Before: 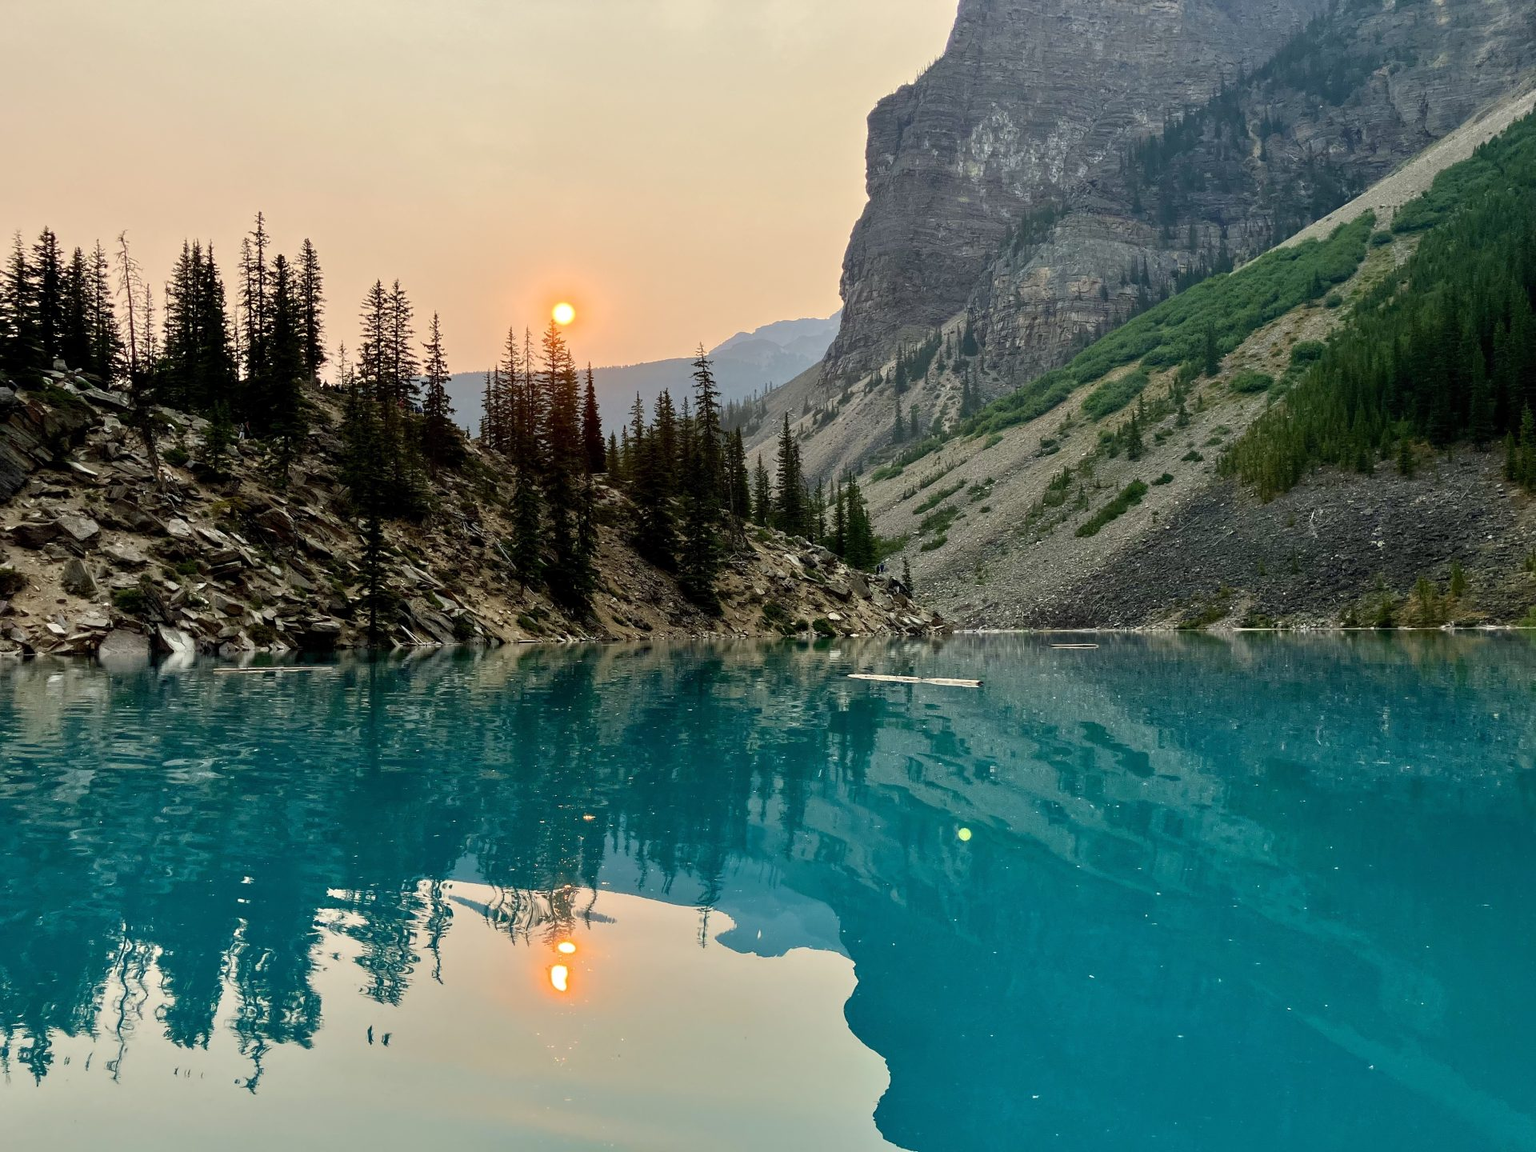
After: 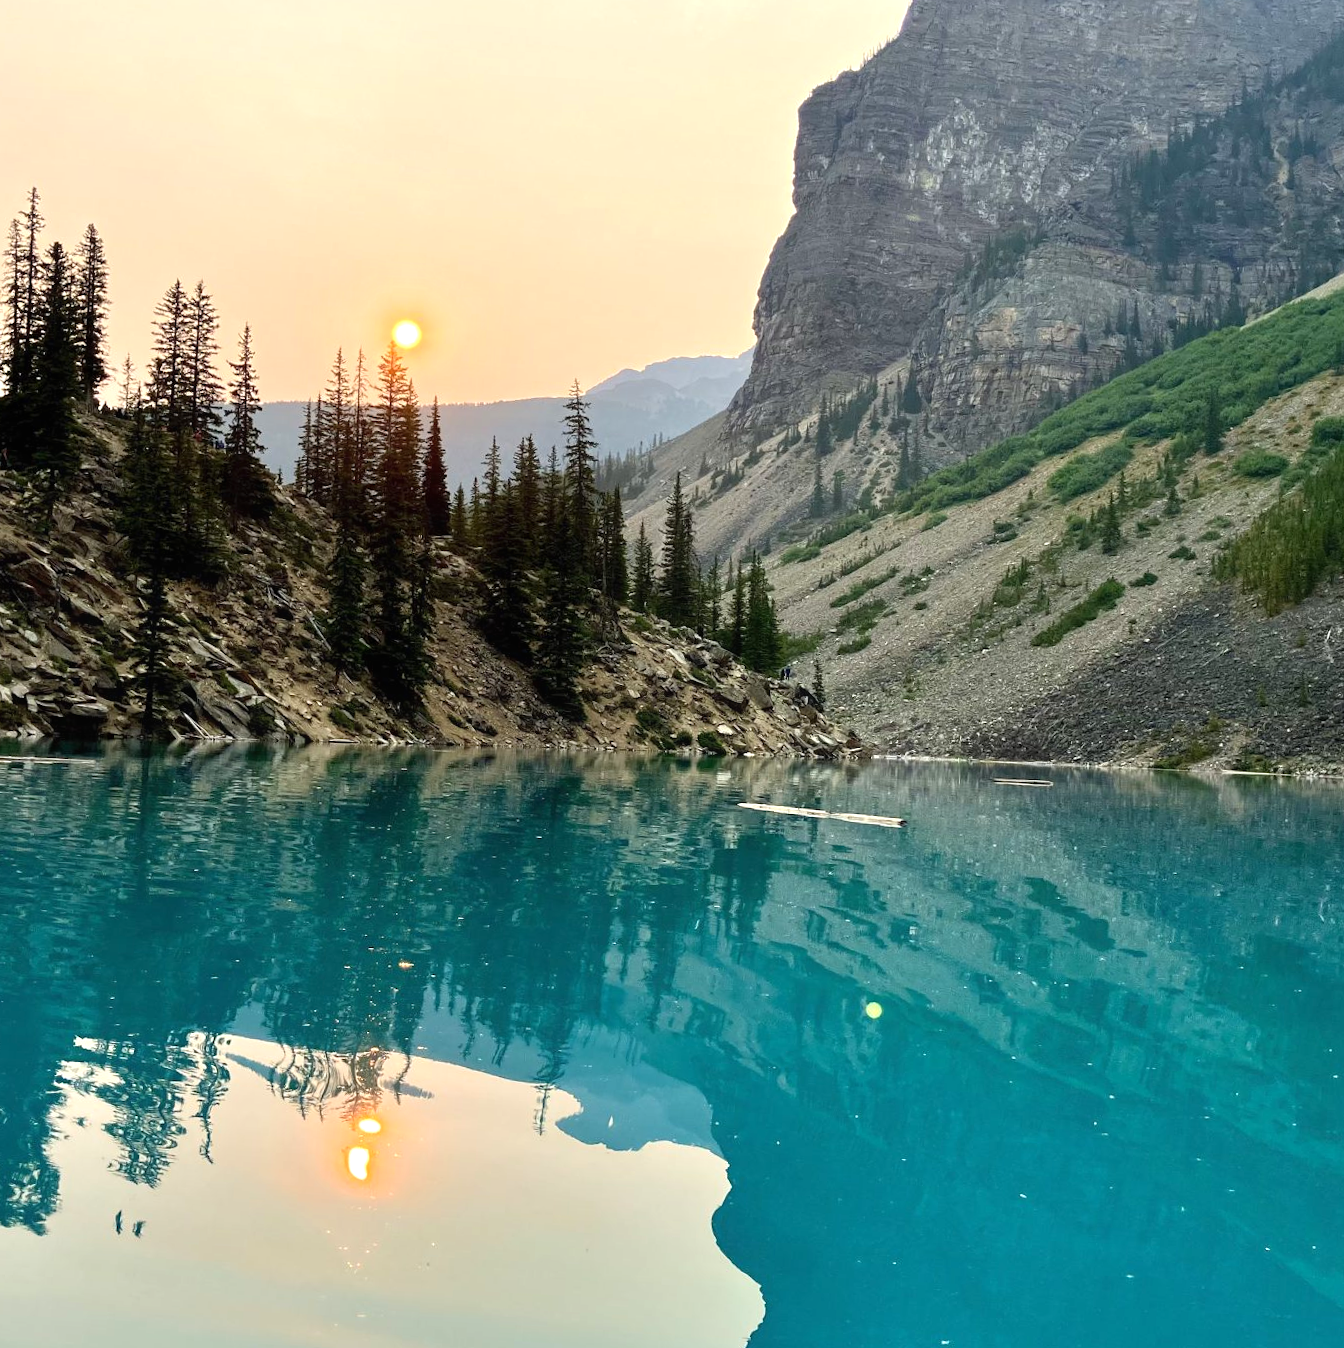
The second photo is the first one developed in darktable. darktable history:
crop and rotate: angle -2.97°, left 14.164%, top 0.023%, right 11.049%, bottom 0.019%
color correction: highlights a* 0.029, highlights b* -0.433
exposure: black level correction 0, exposure 0.498 EV, compensate highlight preservation false
contrast equalizer: octaves 7, y [[0.5, 0.5, 0.472, 0.5, 0.5, 0.5], [0.5 ×6], [0.5 ×6], [0 ×6], [0 ×6]]
